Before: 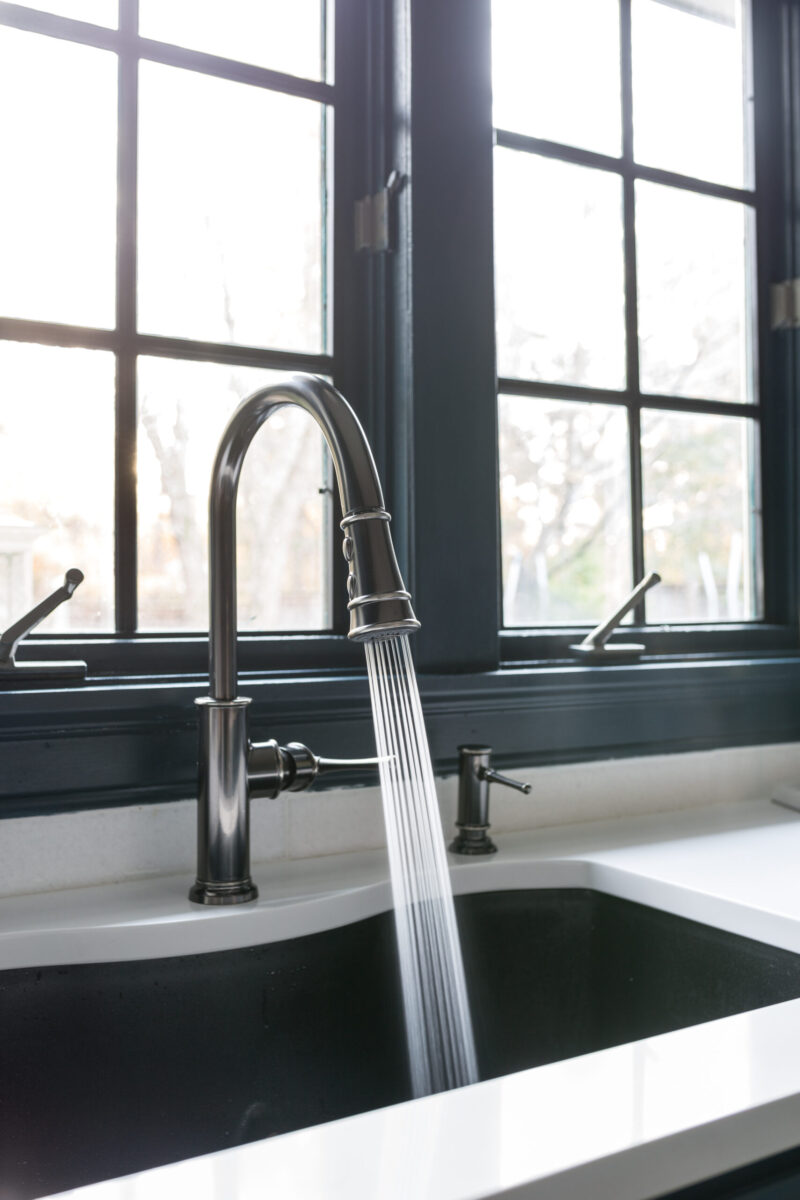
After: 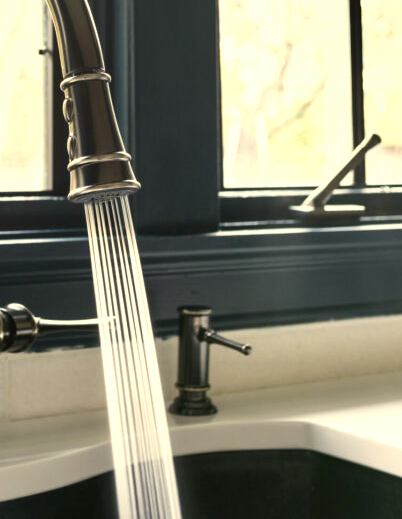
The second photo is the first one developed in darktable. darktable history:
crop: left 35.03%, top 36.625%, right 14.663%, bottom 20.057%
color correction: highlights a* 2.72, highlights b* 22.8
shadows and highlights: soften with gaussian
color balance rgb: shadows lift › luminance -20%, power › hue 72.24°, highlights gain › luminance 15%, global offset › hue 171.6°, perceptual saturation grading › global saturation 14.09%, perceptual saturation grading › highlights -25%, perceptual saturation grading › shadows 25%, global vibrance 25%, contrast 10%
